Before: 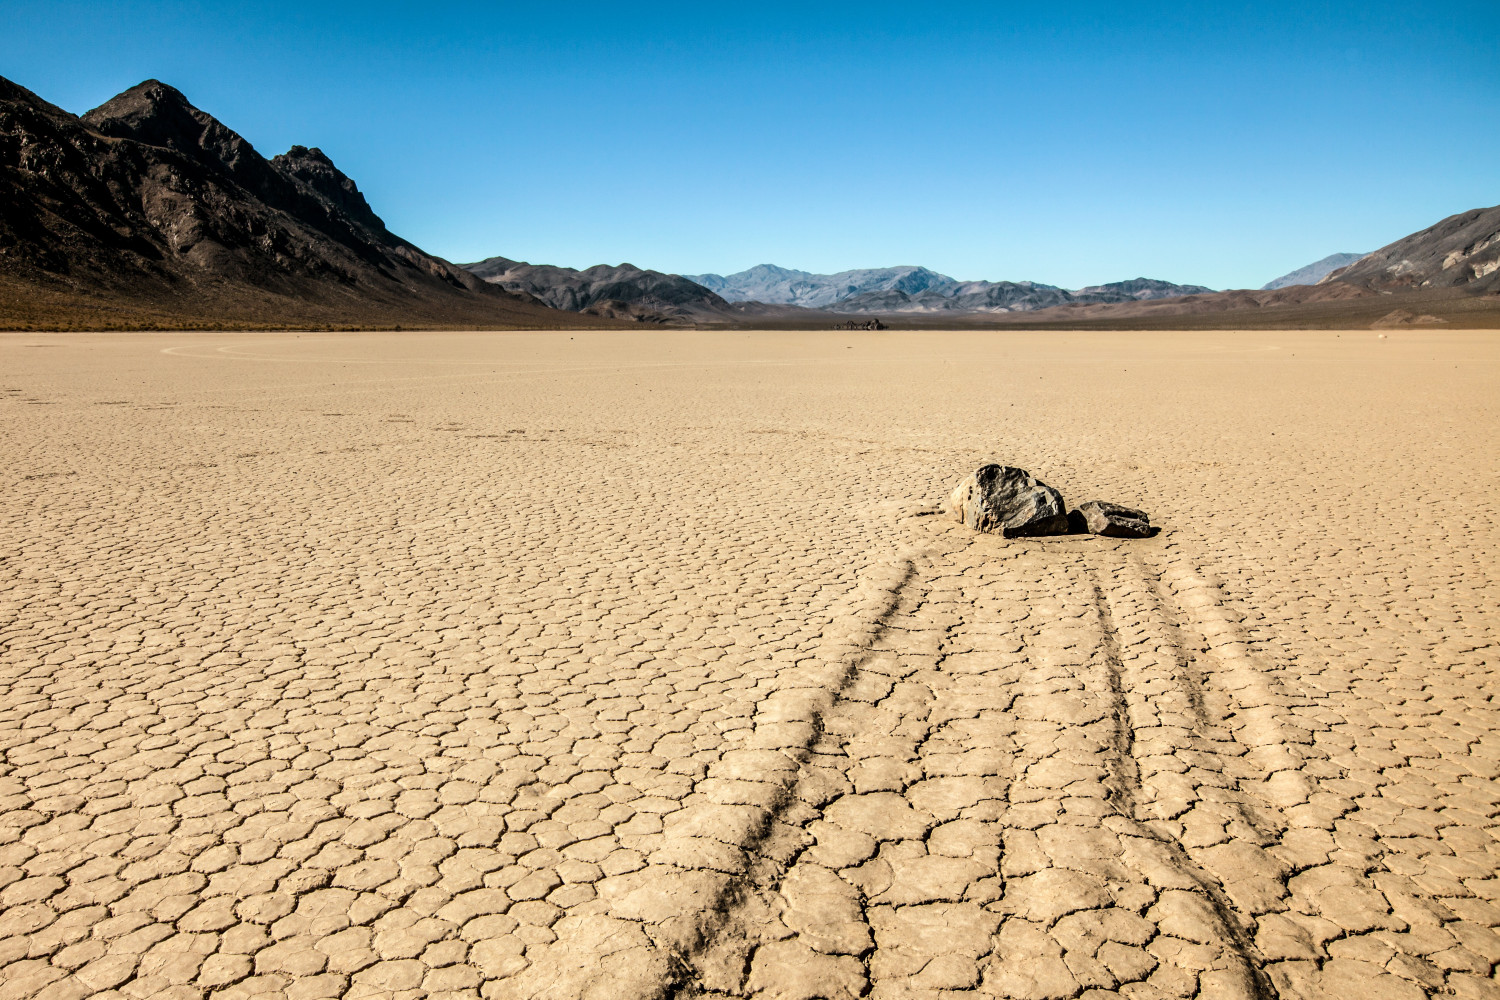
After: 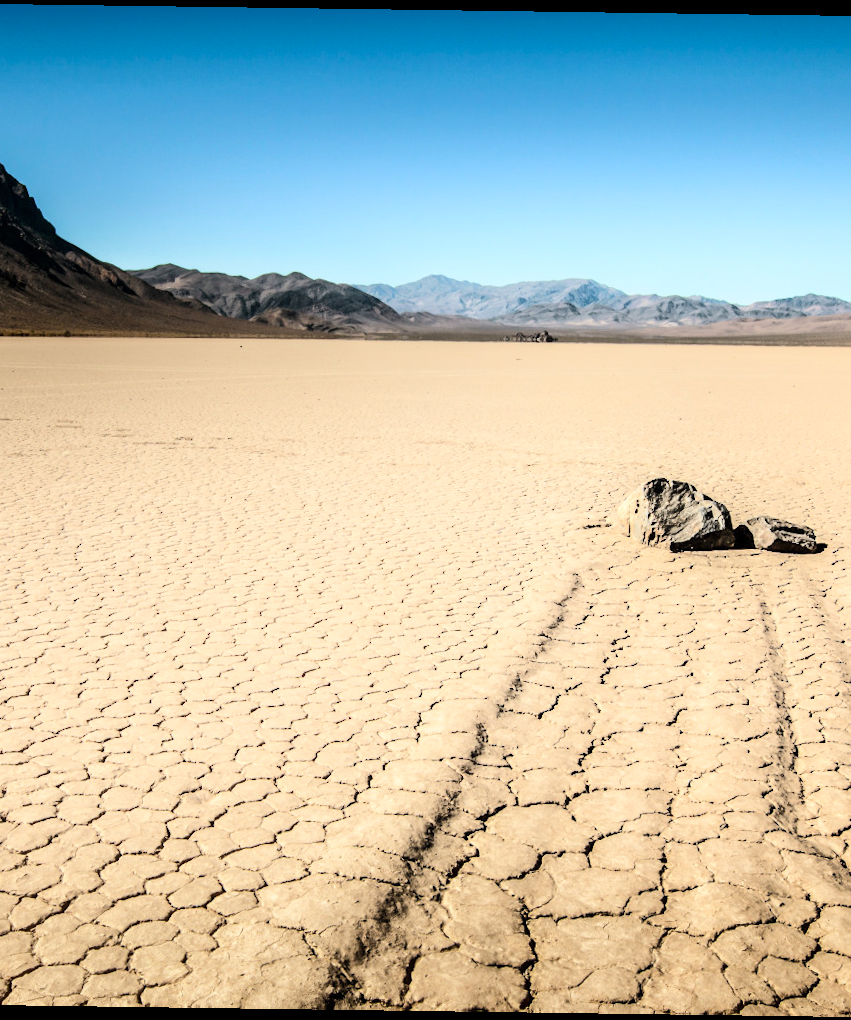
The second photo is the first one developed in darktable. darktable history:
shadows and highlights: shadows -54.3, highlights 86.09, soften with gaussian
rotate and perspective: rotation 0.8°, automatic cropping off
crop and rotate: left 22.516%, right 21.234%
